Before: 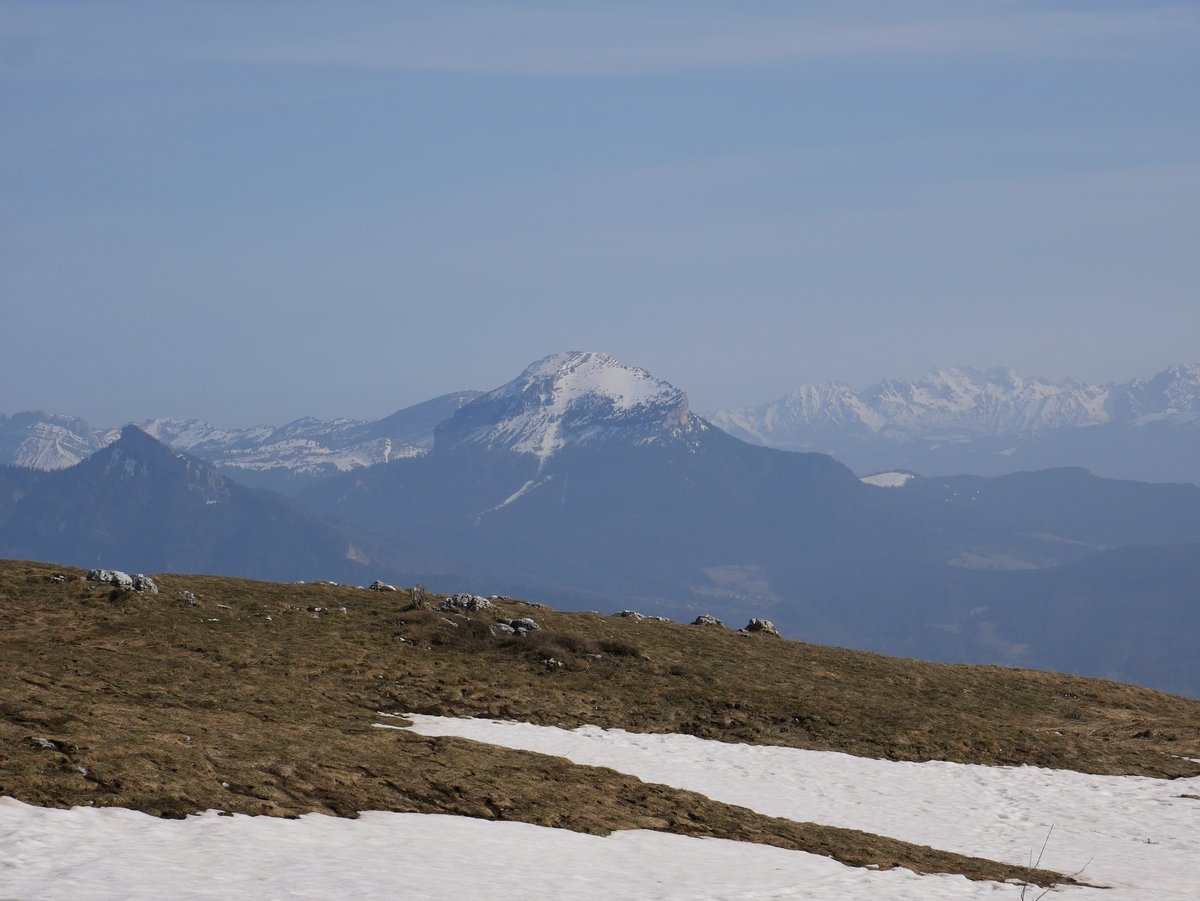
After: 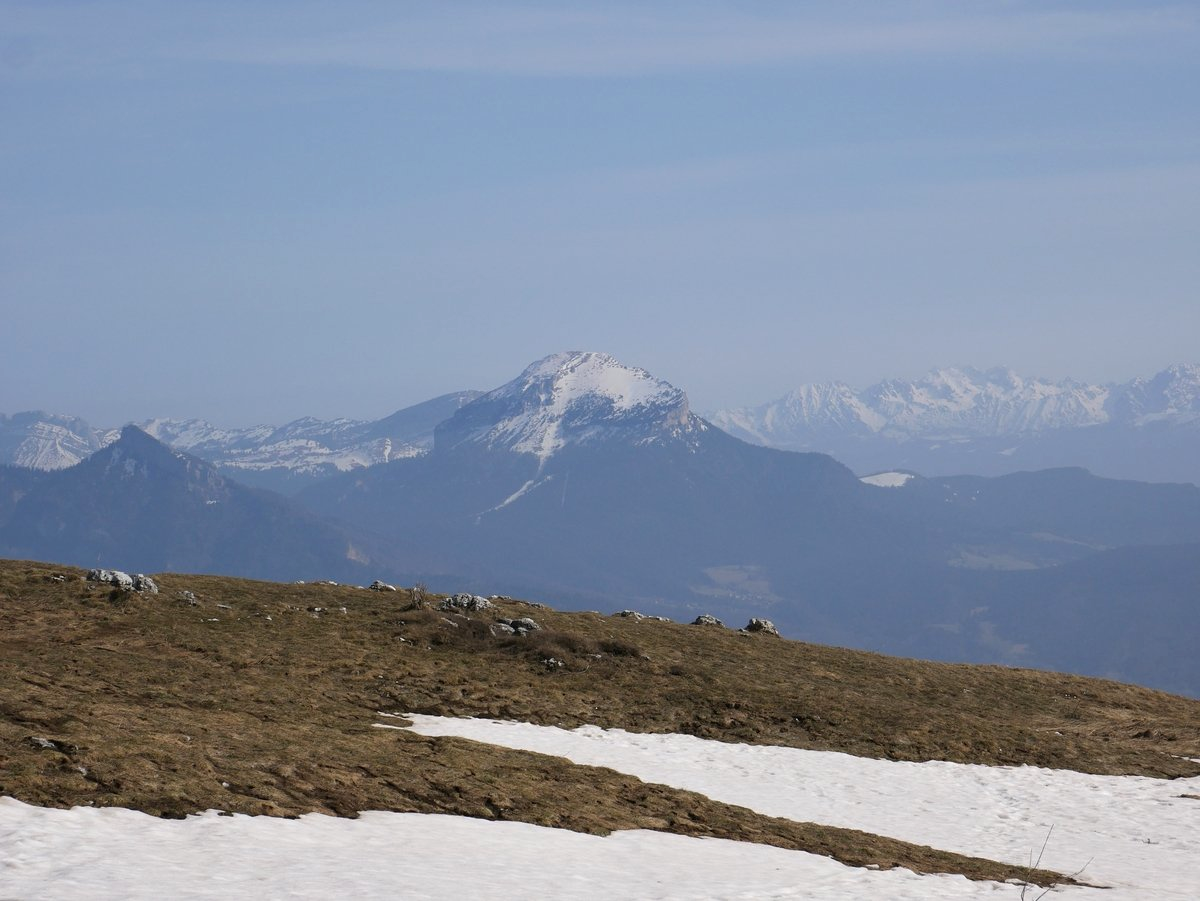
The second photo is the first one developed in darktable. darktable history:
tone equalizer: on, module defaults
exposure: exposure 0.207 EV, compensate highlight preservation false
